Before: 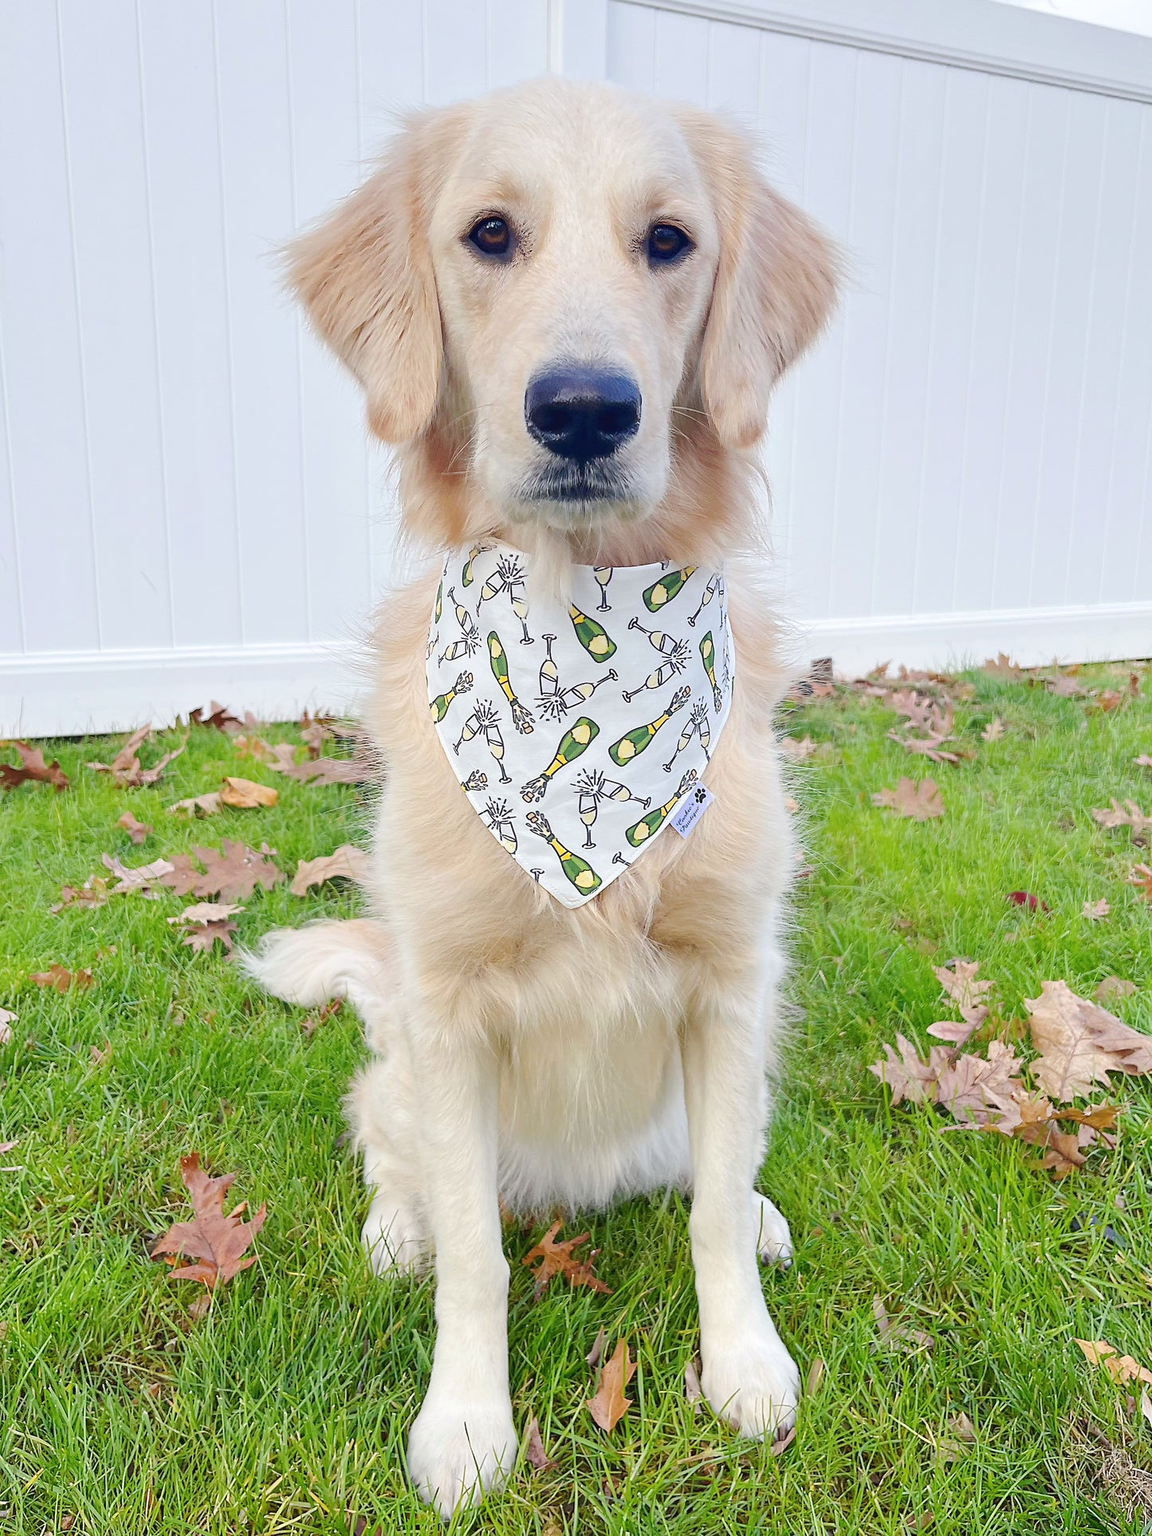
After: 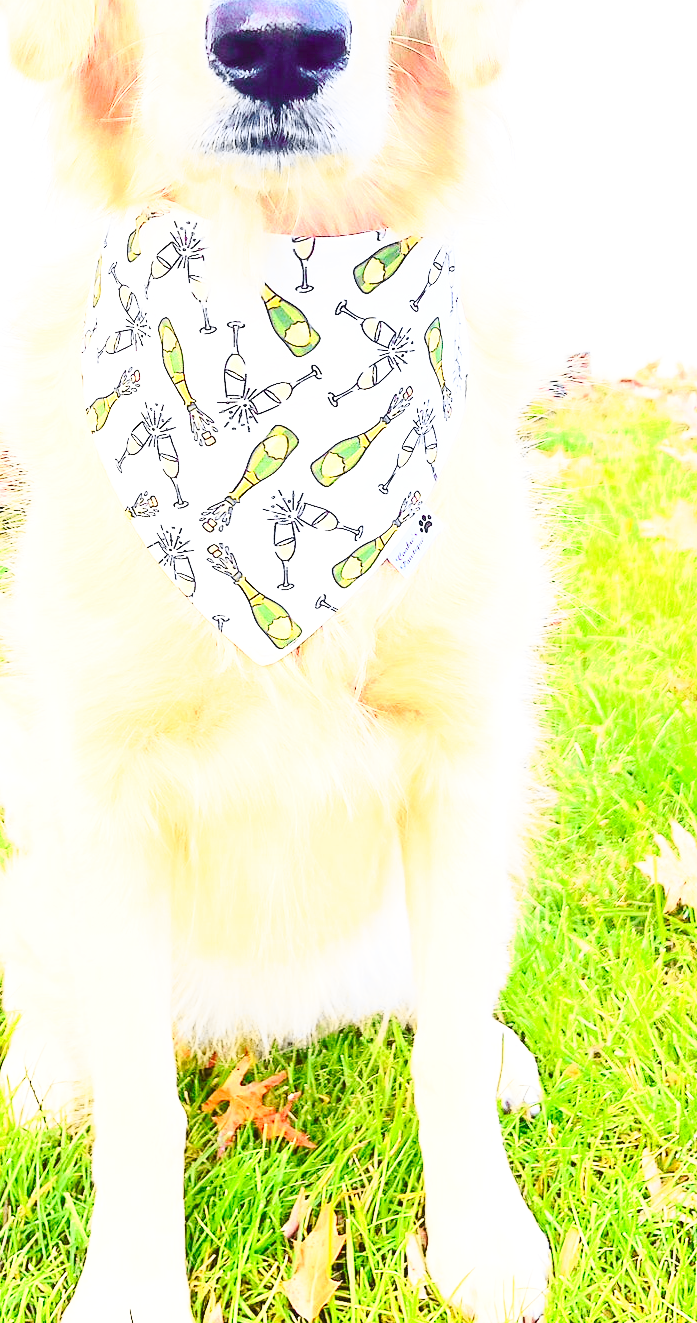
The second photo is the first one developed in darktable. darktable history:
crop: left 31.379%, top 24.658%, right 20.326%, bottom 6.628%
base curve: curves: ch0 [(0, 0) (0.028, 0.03) (0.121, 0.232) (0.46, 0.748) (0.859, 0.968) (1, 1)], preserve colors none
exposure: exposure 0.6 EV, compensate highlight preservation false
tone curve: curves: ch0 [(0, 0.017) (0.259, 0.344) (0.593, 0.778) (0.786, 0.931) (1, 0.999)]; ch1 [(0, 0) (0.405, 0.387) (0.442, 0.47) (0.492, 0.5) (0.511, 0.503) (0.548, 0.596) (0.7, 0.795) (1, 1)]; ch2 [(0, 0) (0.411, 0.433) (0.5, 0.504) (0.535, 0.581) (1, 1)], color space Lab, independent channels, preserve colors none
